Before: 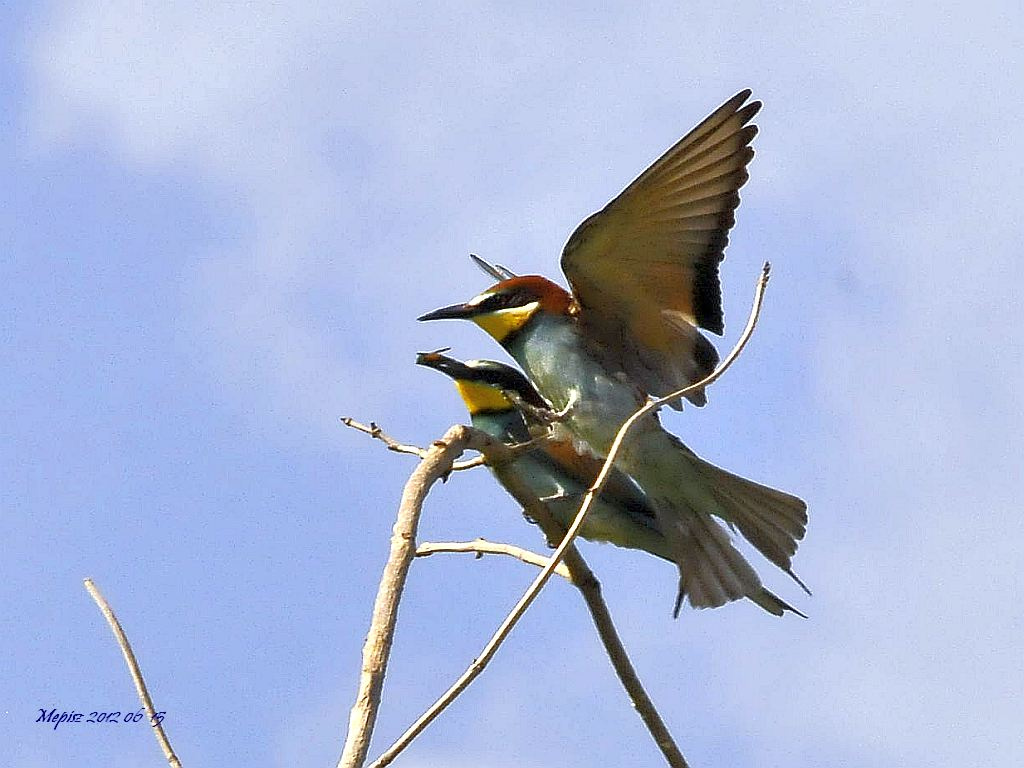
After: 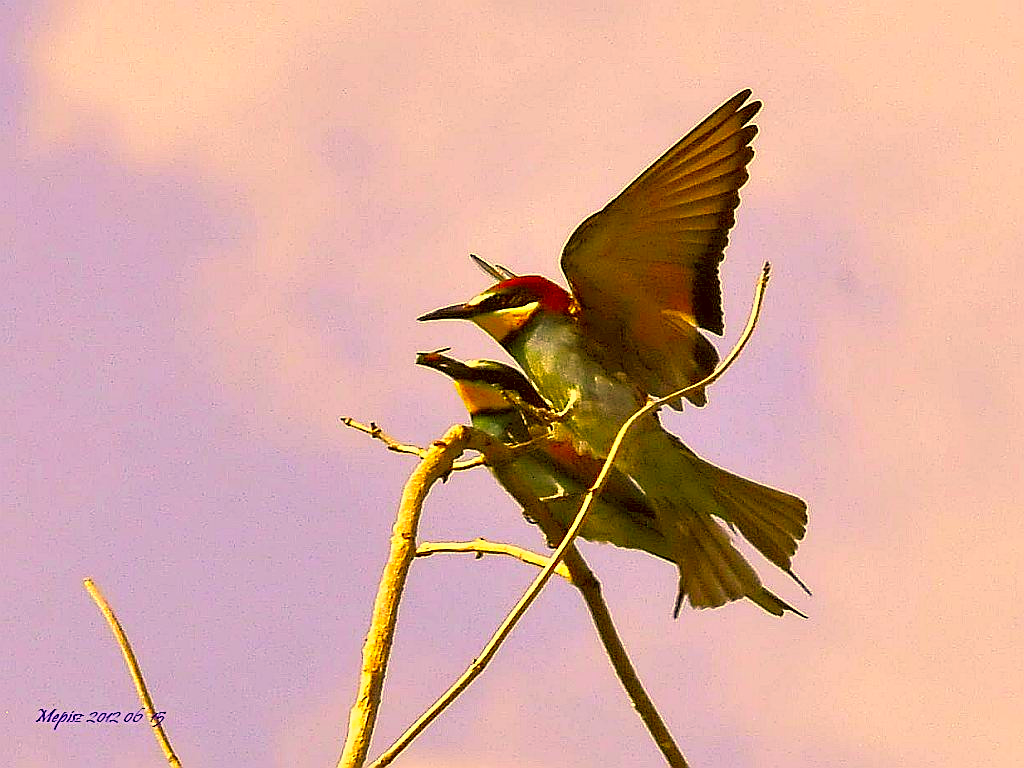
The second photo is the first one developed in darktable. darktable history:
sharpen: on, module defaults
color correction: highlights a* 11.14, highlights b* 30.63, shadows a* 2.61, shadows b* 17.03, saturation 1.72
